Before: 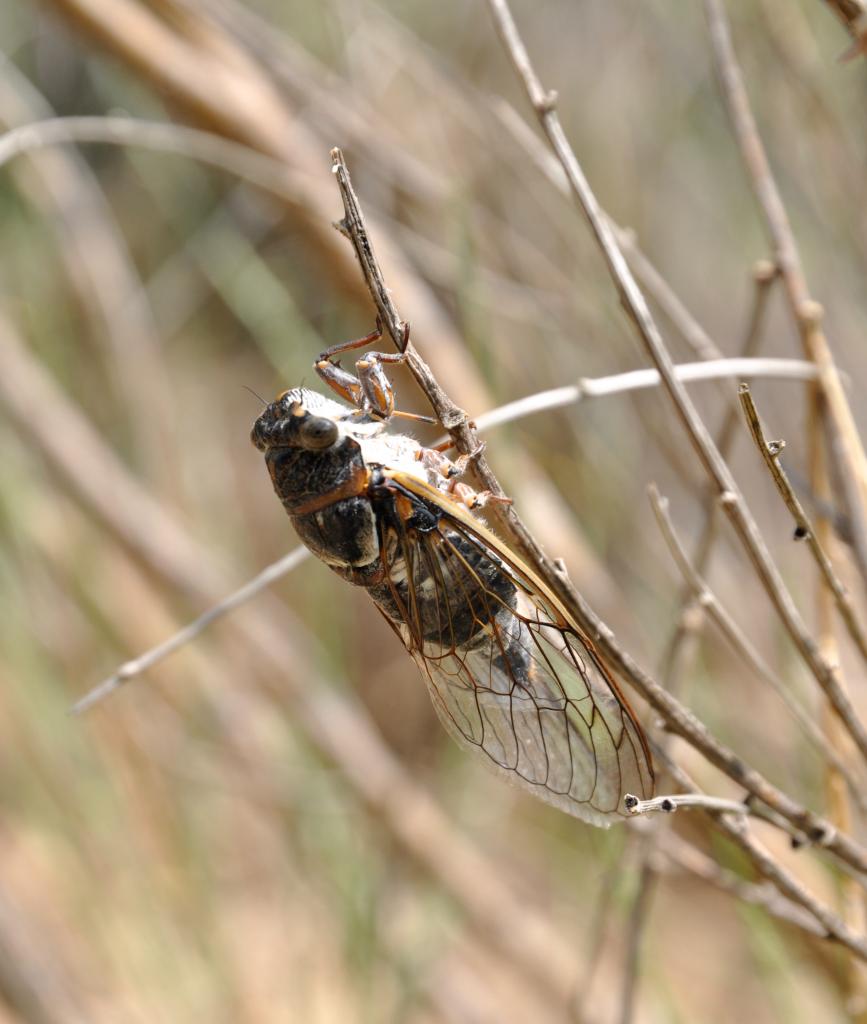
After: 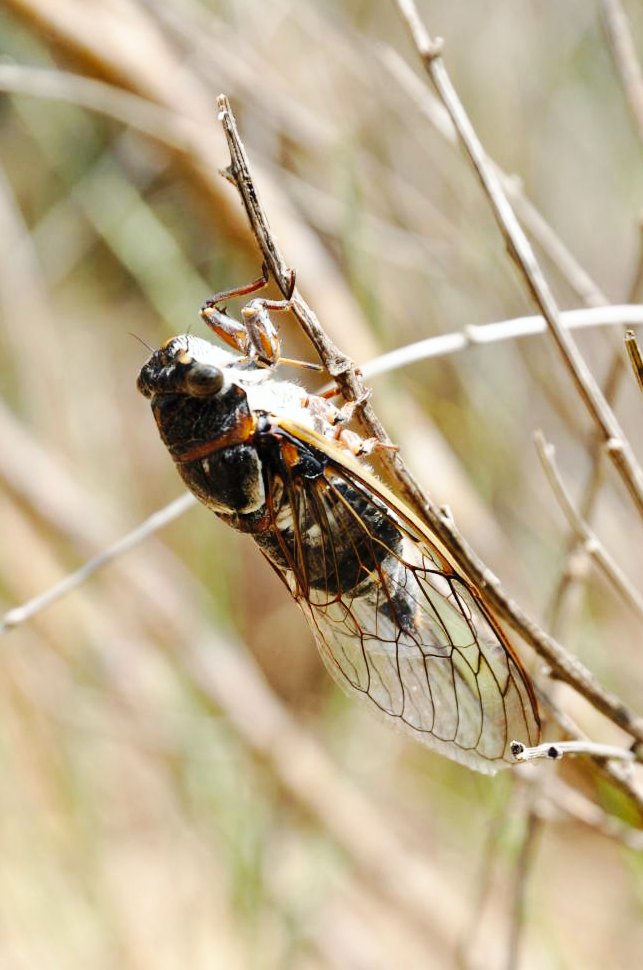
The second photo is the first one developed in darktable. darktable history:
crop and rotate: left 13.15%, top 5.251%, right 12.609%
base curve: curves: ch0 [(0, 0) (0.036, 0.025) (0.121, 0.166) (0.206, 0.329) (0.605, 0.79) (1, 1)], preserve colors none
white balance: red 0.978, blue 0.999
